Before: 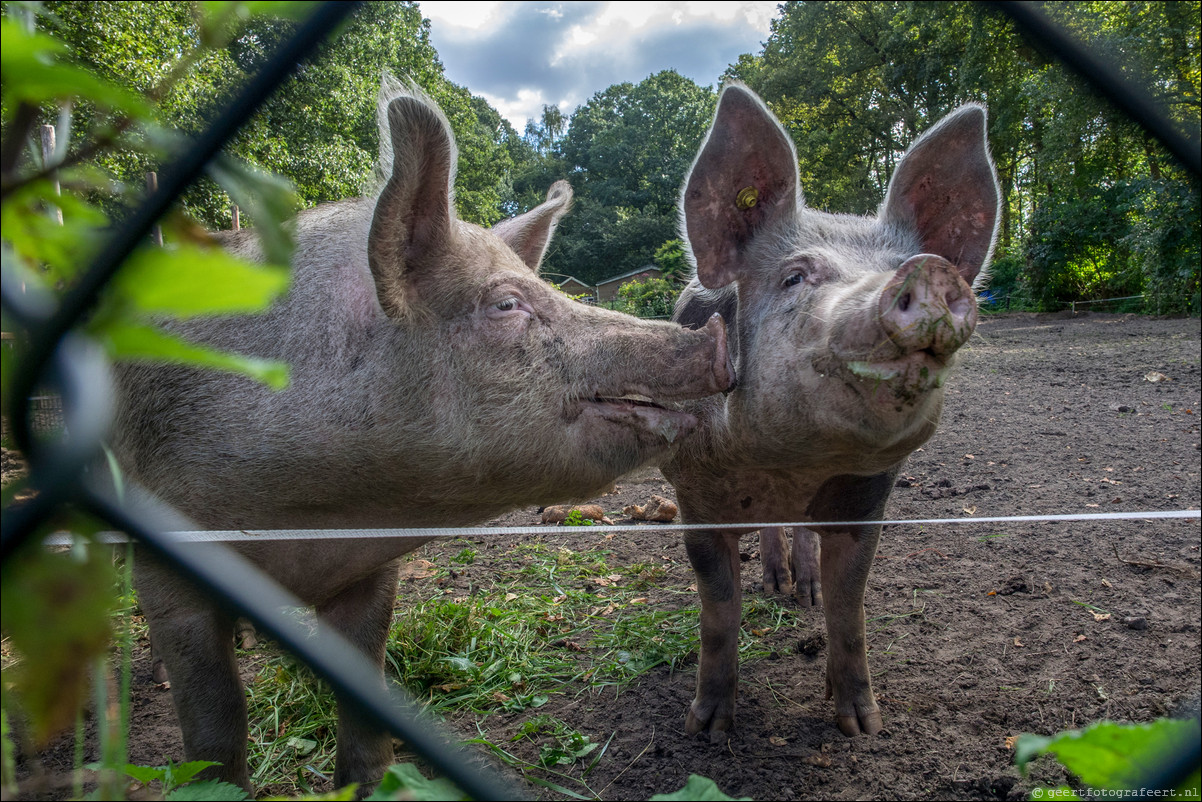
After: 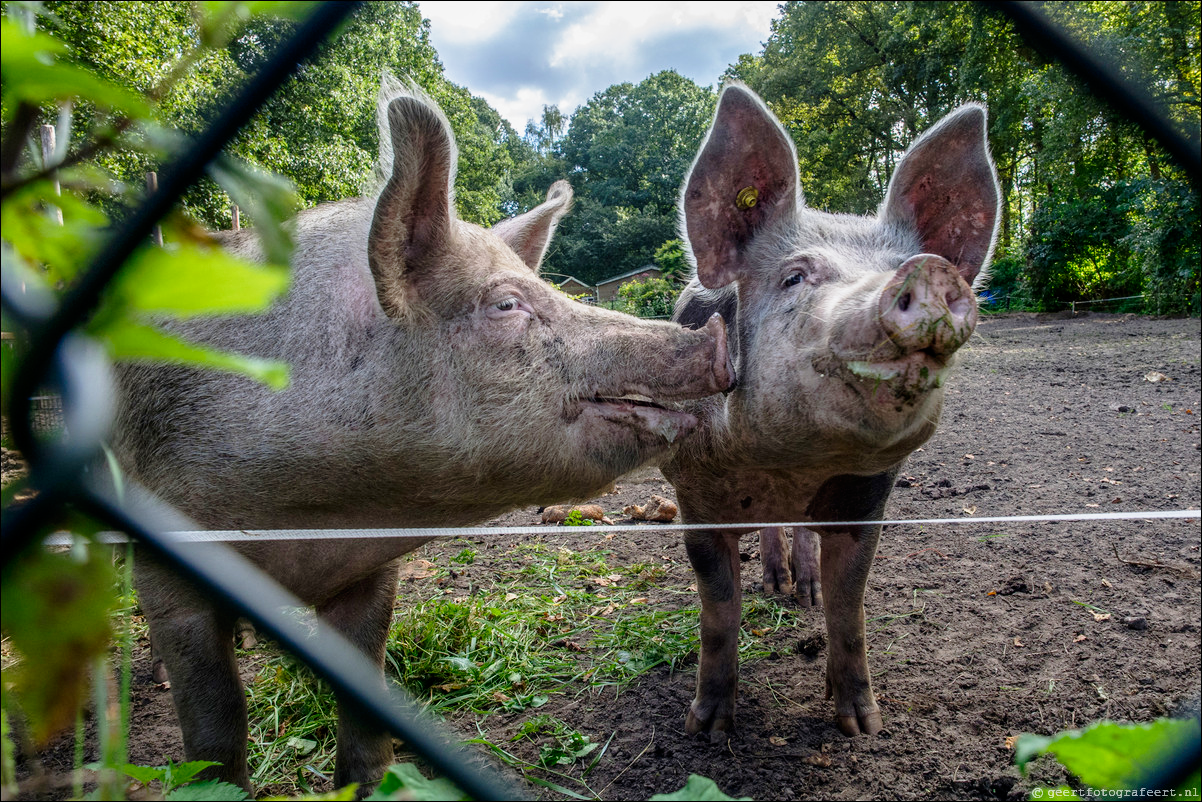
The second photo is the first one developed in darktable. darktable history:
tone curve: curves: ch0 [(0, 0) (0.062, 0.023) (0.168, 0.142) (0.359, 0.419) (0.469, 0.544) (0.634, 0.722) (0.839, 0.909) (0.998, 0.978)]; ch1 [(0, 0) (0.437, 0.408) (0.472, 0.47) (0.502, 0.504) (0.527, 0.546) (0.568, 0.619) (0.608, 0.665) (0.669, 0.748) (0.859, 0.899) (1, 1)]; ch2 [(0, 0) (0.33, 0.301) (0.421, 0.443) (0.473, 0.498) (0.509, 0.5) (0.535, 0.564) (0.575, 0.625) (0.608, 0.667) (1, 1)], preserve colors none
